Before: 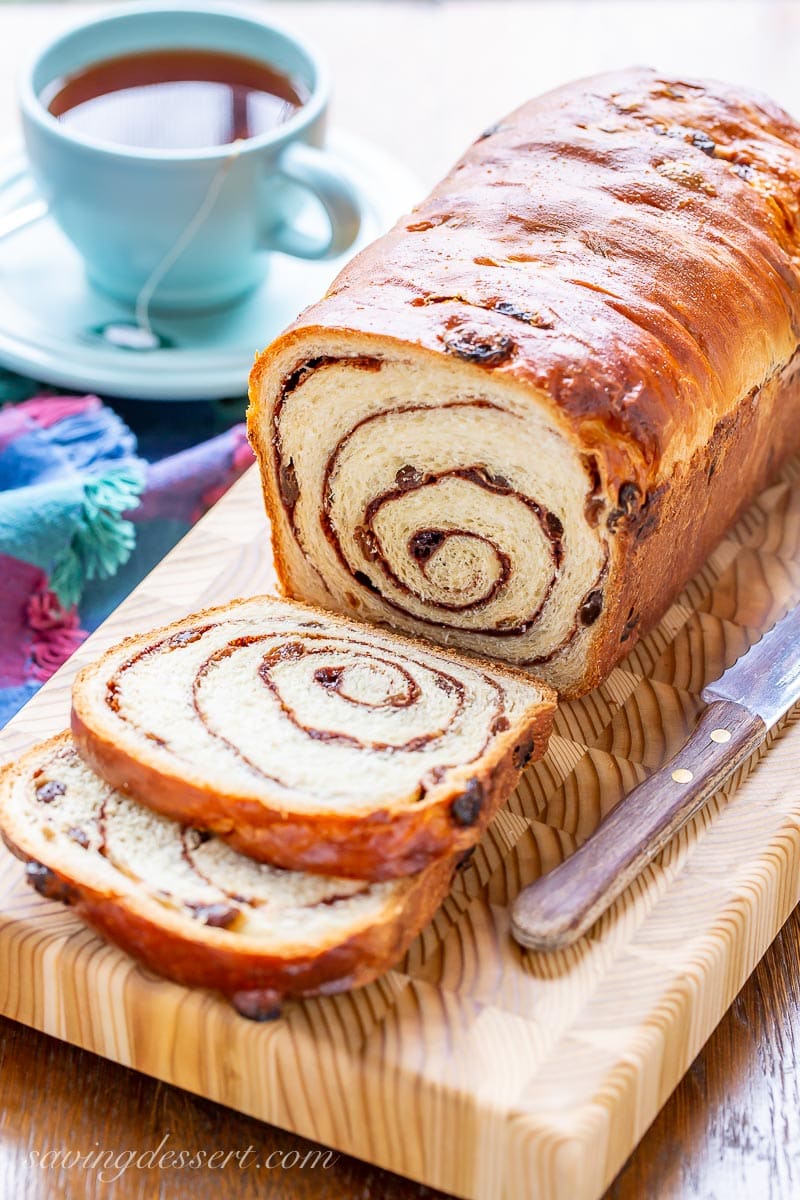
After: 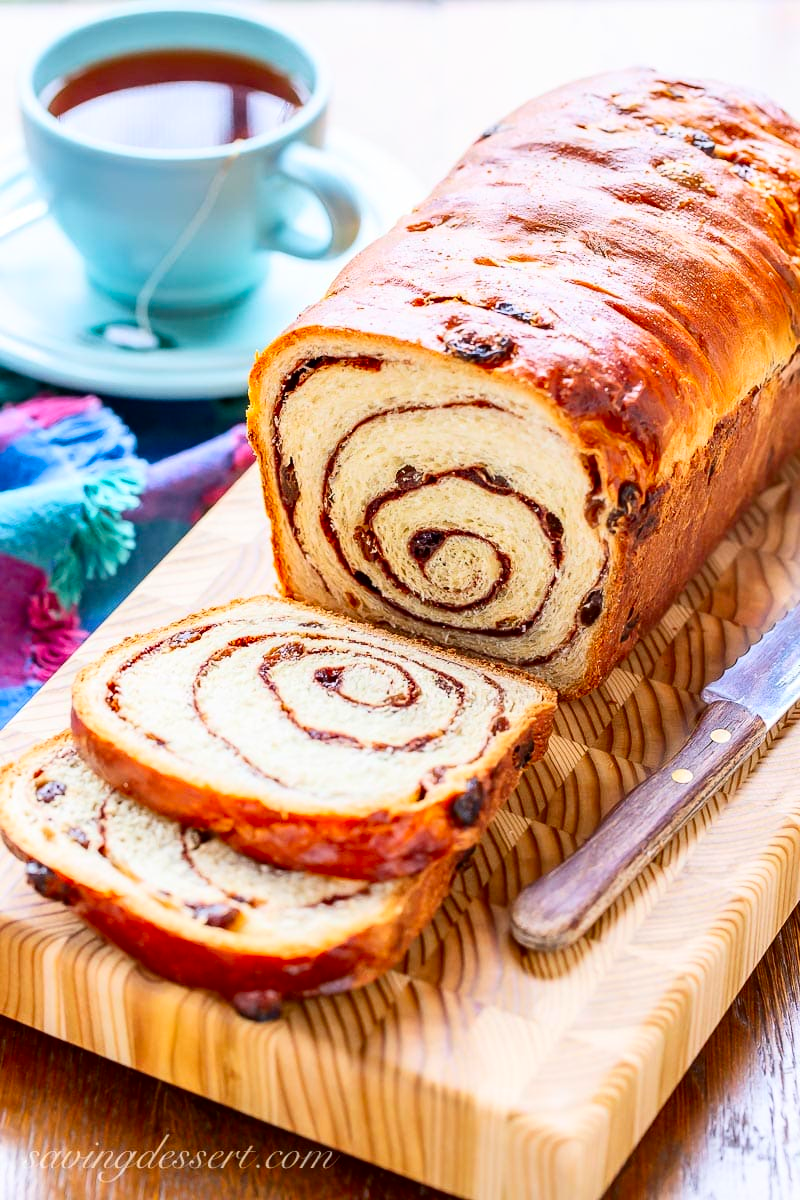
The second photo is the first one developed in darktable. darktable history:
contrast brightness saturation: contrast 0.176, saturation 0.306
